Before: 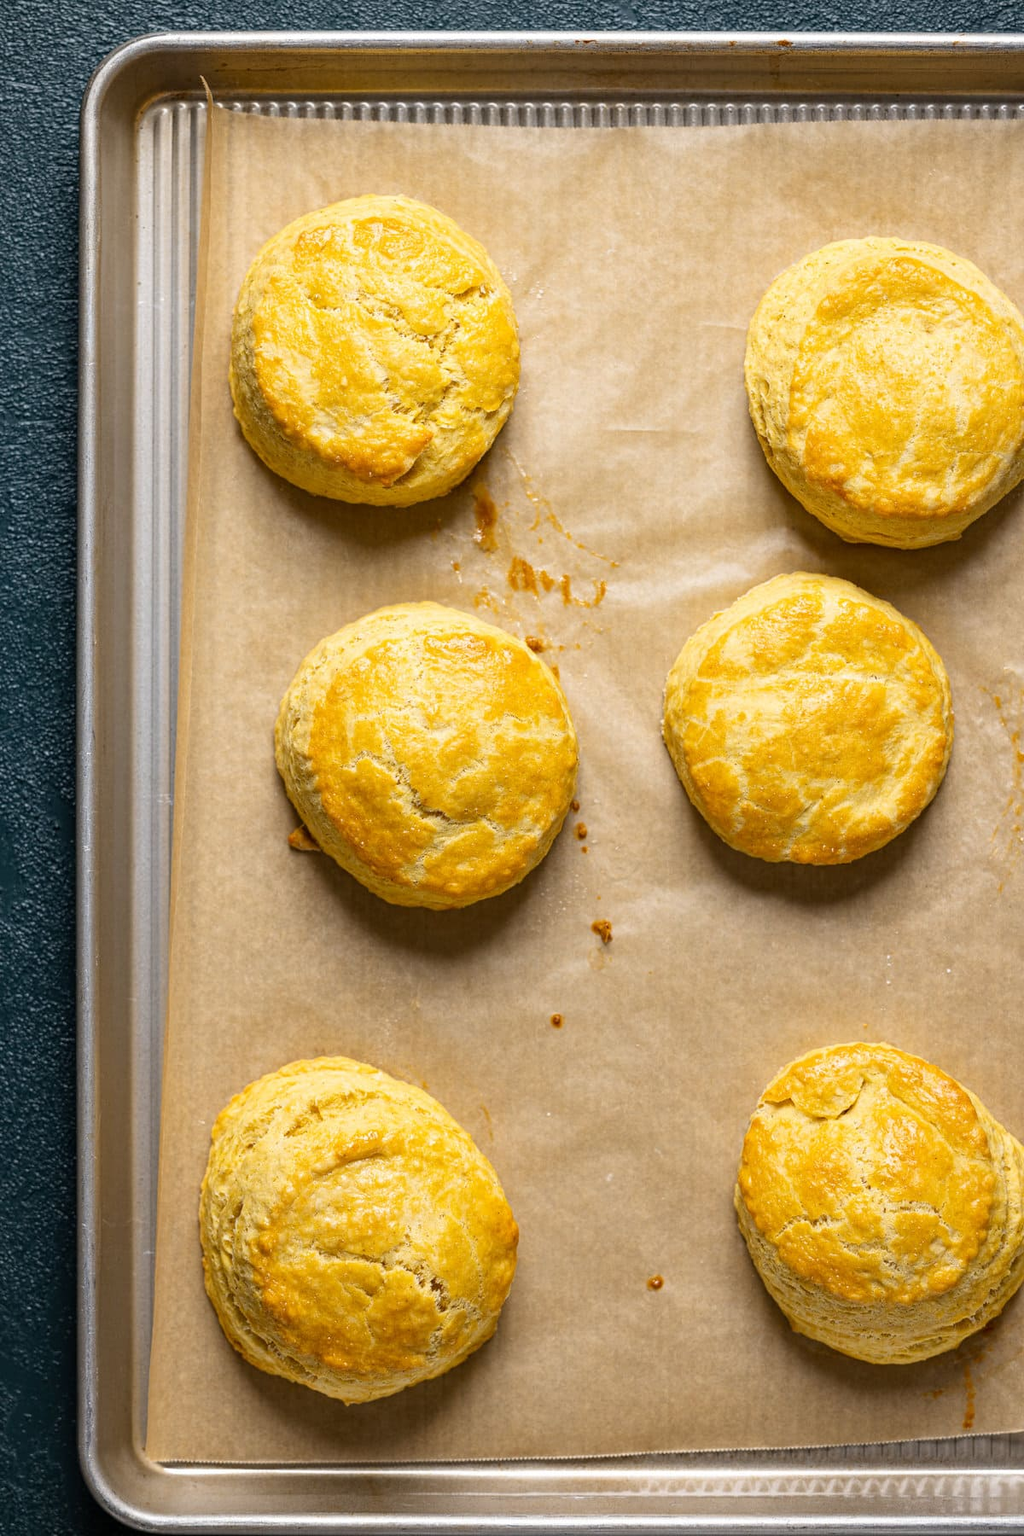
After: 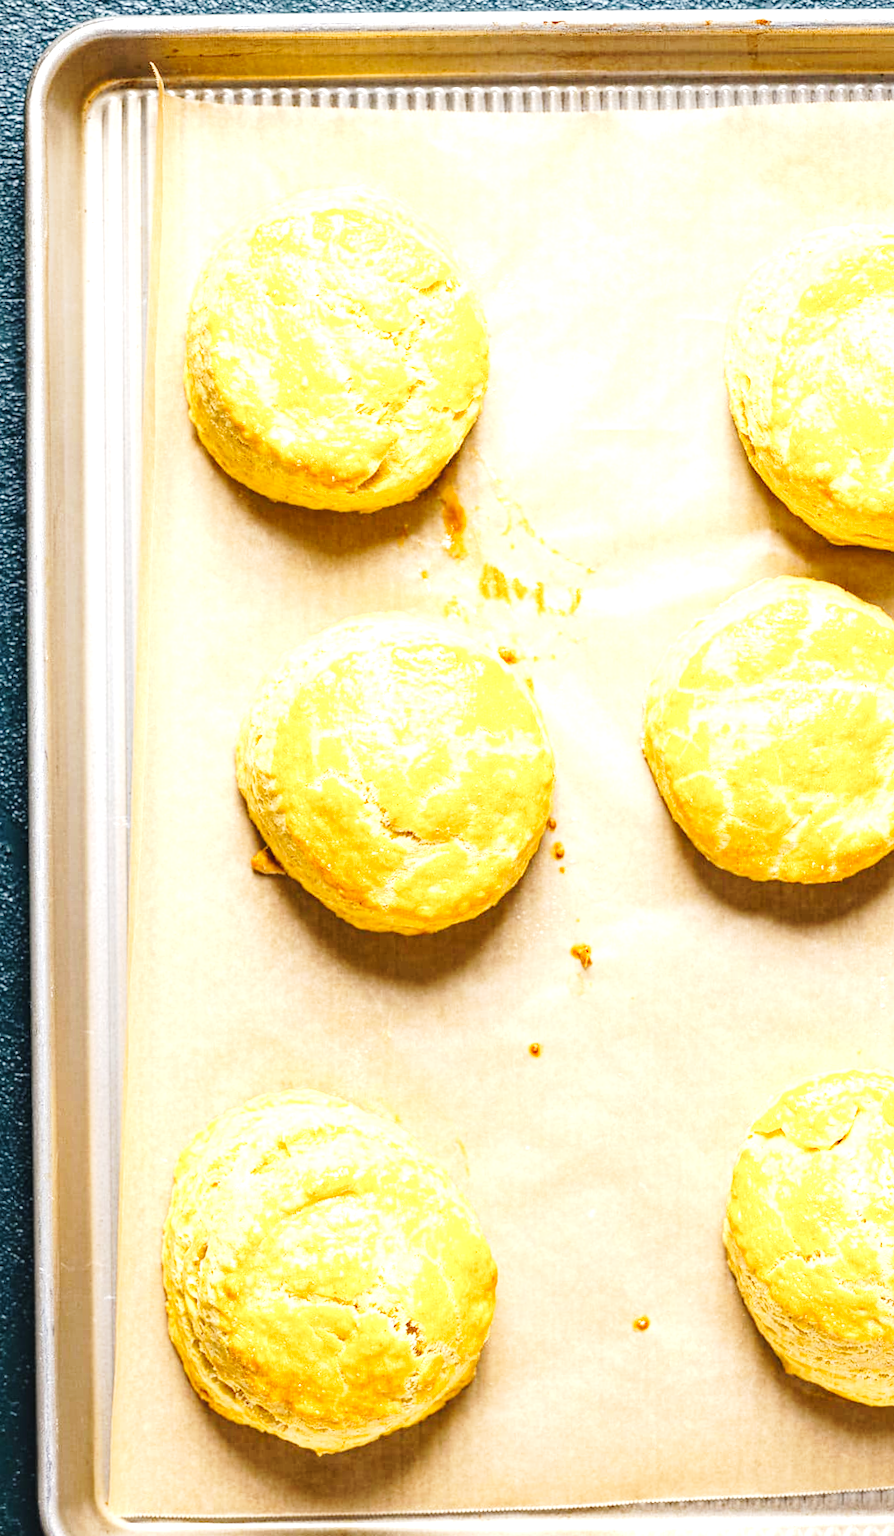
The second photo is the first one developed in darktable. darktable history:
exposure: black level correction 0, exposure 1.366 EV, compensate highlight preservation false
crop and rotate: angle 0.62°, left 4.185%, top 0.521%, right 11.168%, bottom 2.581%
tone curve: curves: ch0 [(0, 0.023) (0.103, 0.087) (0.277, 0.28) (0.46, 0.554) (0.569, 0.68) (0.735, 0.843) (0.994, 0.984)]; ch1 [(0, 0) (0.324, 0.285) (0.456, 0.438) (0.488, 0.497) (0.512, 0.503) (0.535, 0.535) (0.599, 0.606) (0.715, 0.738) (1, 1)]; ch2 [(0, 0) (0.369, 0.388) (0.449, 0.431) (0.478, 0.471) (0.502, 0.503) (0.55, 0.553) (0.603, 0.602) (0.656, 0.713) (1, 1)], preserve colors none
